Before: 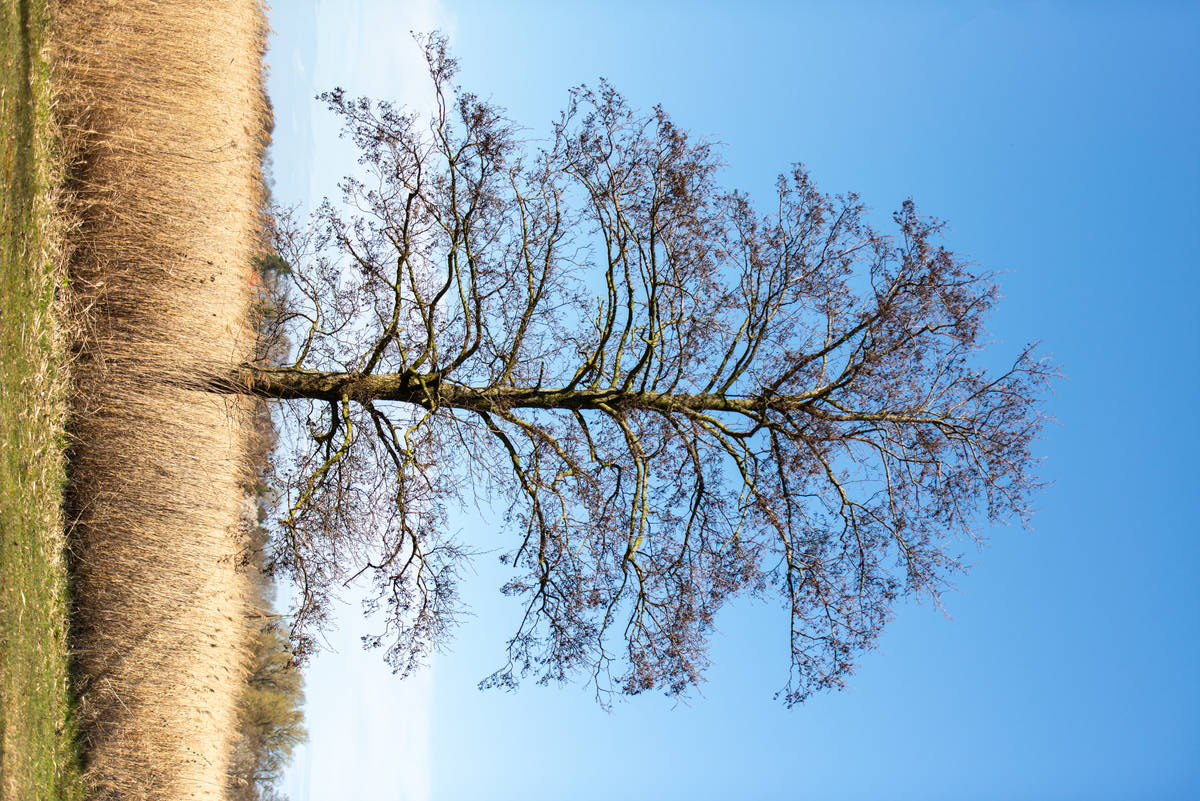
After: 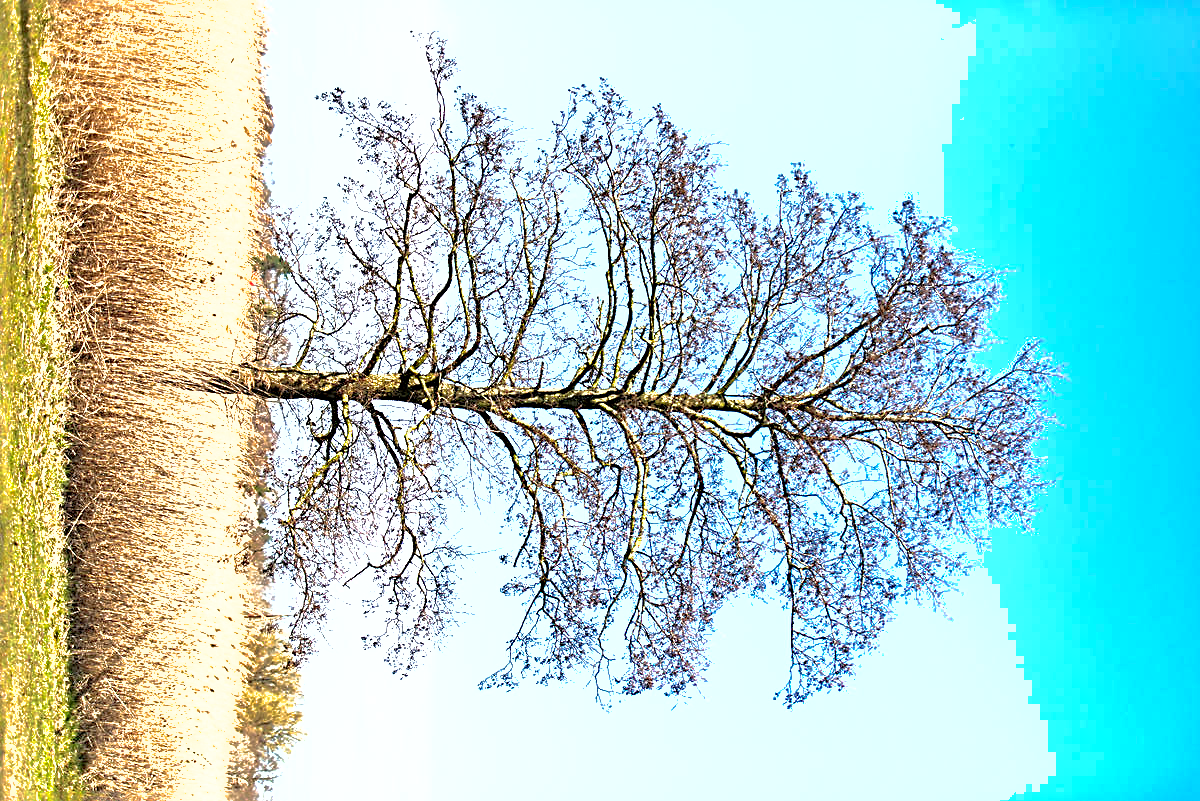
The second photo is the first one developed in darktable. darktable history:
tone equalizer: on, module defaults
sharpen: radius 3.69, amount 0.928
shadows and highlights: on, module defaults
exposure: black level correction 0, exposure 1.379 EV, compensate exposure bias true, compensate highlight preservation false
